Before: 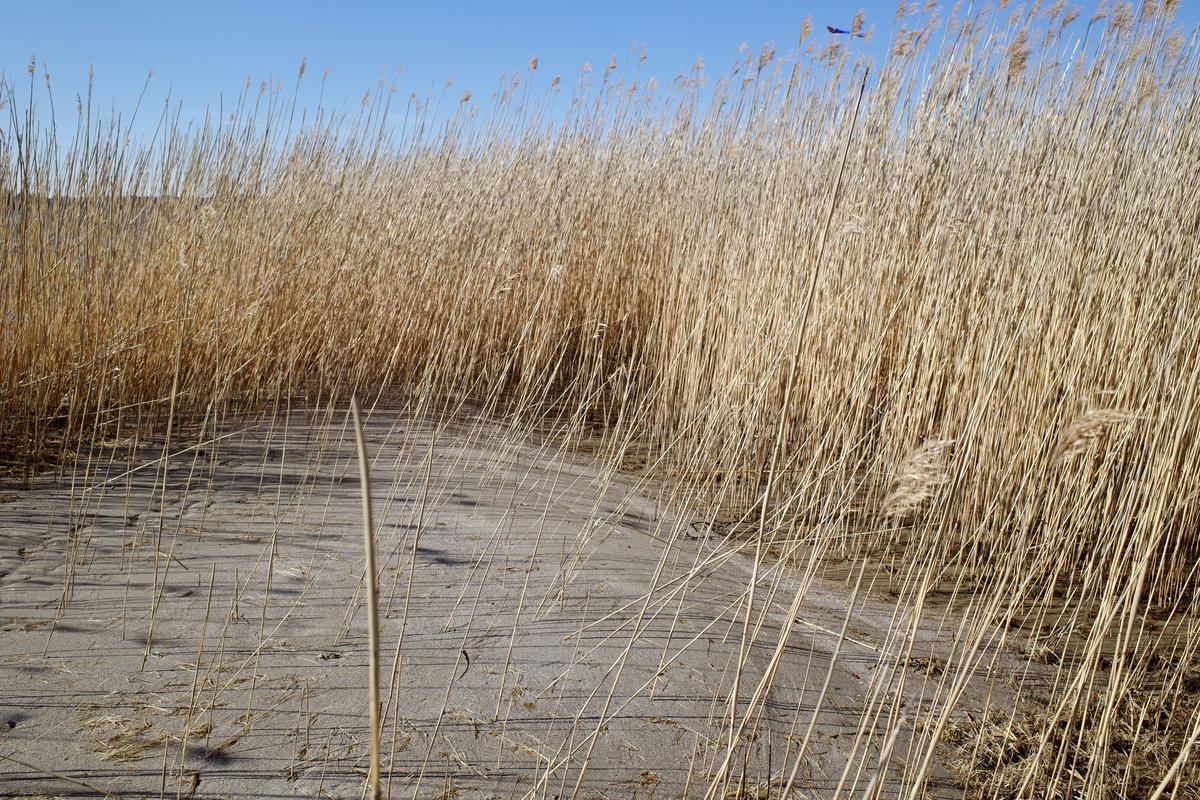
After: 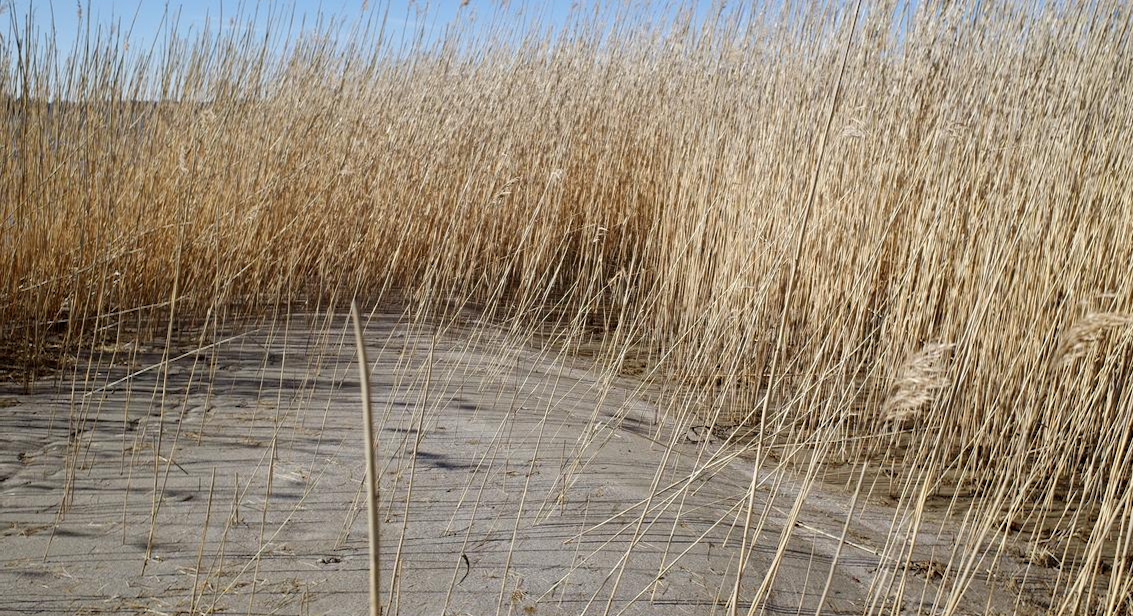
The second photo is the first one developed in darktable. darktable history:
crop and rotate: angle 0.061°, top 11.992%, right 5.418%, bottom 10.866%
